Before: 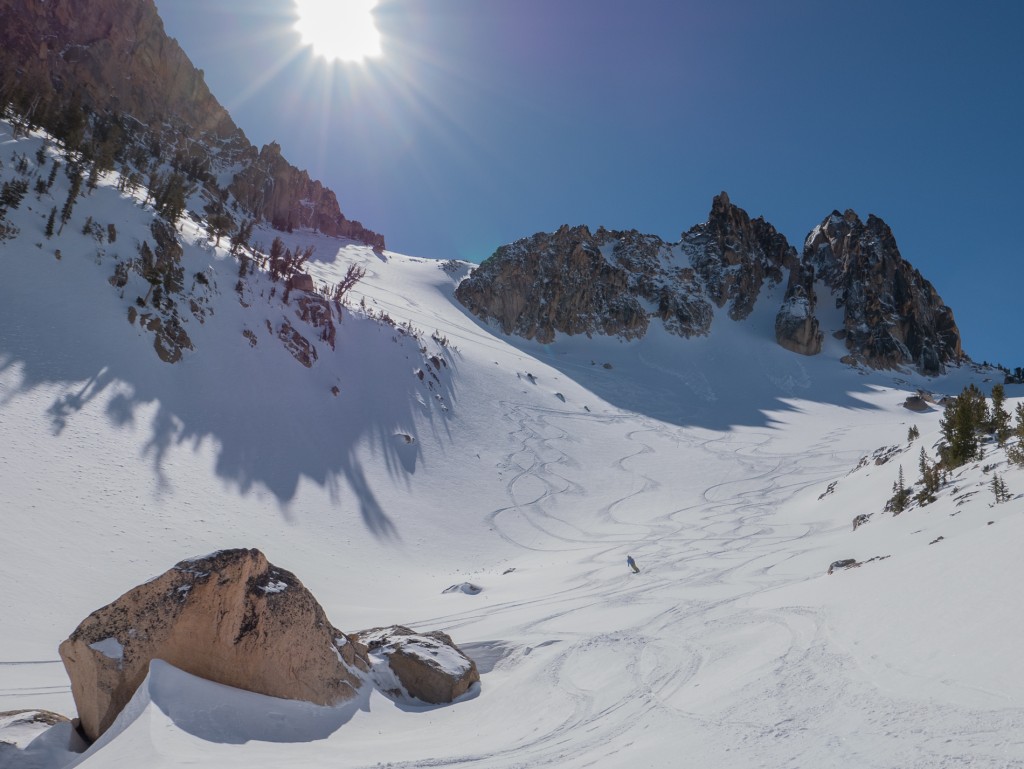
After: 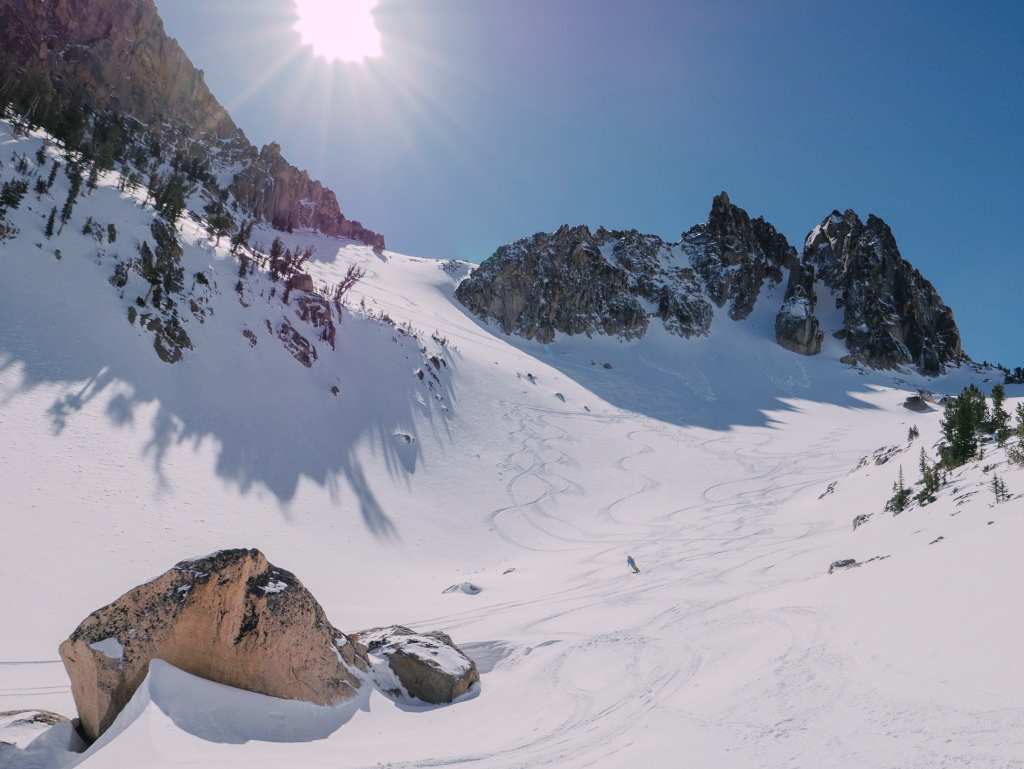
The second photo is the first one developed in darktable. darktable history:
tone curve: curves: ch0 [(0, 0) (0.003, 0.026) (0.011, 0.03) (0.025, 0.038) (0.044, 0.046) (0.069, 0.055) (0.1, 0.075) (0.136, 0.114) (0.177, 0.158) (0.224, 0.215) (0.277, 0.296) (0.335, 0.386) (0.399, 0.479) (0.468, 0.568) (0.543, 0.637) (0.623, 0.707) (0.709, 0.773) (0.801, 0.834) (0.898, 0.896) (1, 1)], preserve colors none
color look up table: target L [90.43, 93.5, 92.64, 88.21, 86.78, 84.03, 65.9, 59.25, 55.4, 51.13, 42.71, 23.03, 17.48, 201.65, 82.13, 71.96, 71.61, 61.06, 57.35, 55.59, 47.96, 47.4, 41.13, 39.53, 39.69, 30.41, 25.26, 2.411, 95.95, 87.52, 72.44, 66.3, 67.2, 65.26, 66.49, 52.86, 45.32, 42.45, 44.5, 36.83, 34.09, 16.64, 19.83, 6.7, 96.1, 84.67, 68.7, 50.66, 27.31], target a [-22.9, -5.147, -0.91, -24.26, -37.76, -14.25, -34.17, -55.37, -21.27, -28.32, -34.34, -20.05, -15.88, 0, -0.51, 39.92, 20.92, 40.06, 61.46, 59.3, 65.83, 23.77, 18.14, 45.71, 54.62, 4.636, 20.23, 1.101, 19.3, 22.14, 45.38, 3.129, 58.7, 9.84, 34.72, 65.51, 3.451, 39.21, 30.61, 37.14, 15.93, 30.05, 17.75, 9.881, -43.74, -25.97, -5.402, -22.6, -9.76], target b [35.8, 29.94, 9.565, 10.67, 24.33, -2.461, 11.58, 34.35, 34.24, 0.699, 22.13, 12.75, 8.136, -0.001, 64.56, 13.97, 37.13, 59.78, 45.26, 56.87, 24.31, 21.34, 38.67, 33.34, 46.12, 1.718, 33.7, 0.397, -9.904, -12.24, -19.79, -1.259, -36.16, -47.15, -44.19, -13.22, -43.86, -3.803, -36, -56.83, -71.36, -3.344, -40.25, -23.49, -10.84, -15.43, -34.48, -26.45, -11.27], num patches 49
